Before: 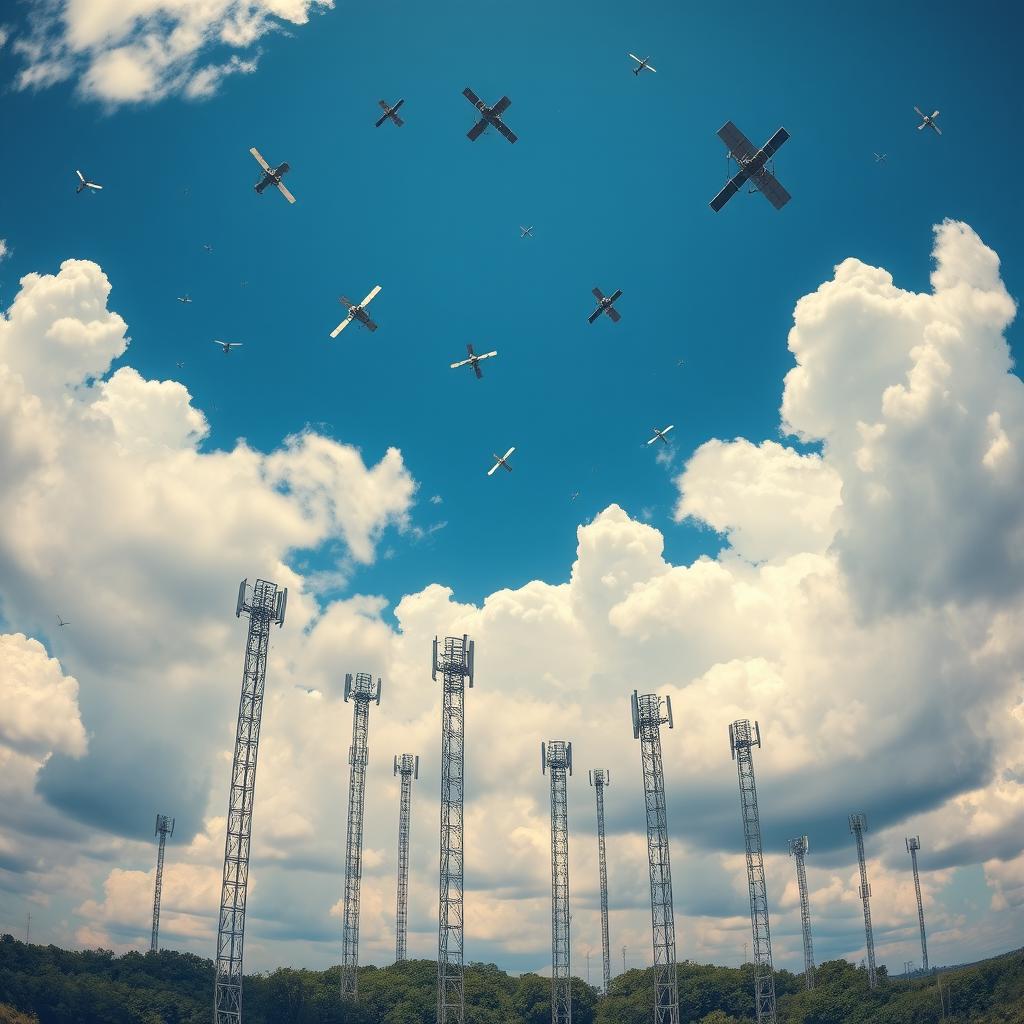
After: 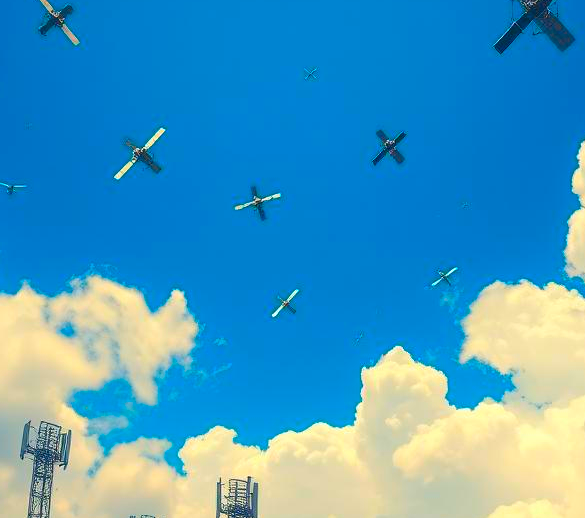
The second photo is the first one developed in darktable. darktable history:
crop: left 21.127%, top 15.447%, right 21.716%, bottom 33.88%
color correction: highlights b* 0.025, saturation 2.15
tone equalizer: edges refinement/feathering 500, mask exposure compensation -1.57 EV, preserve details no
